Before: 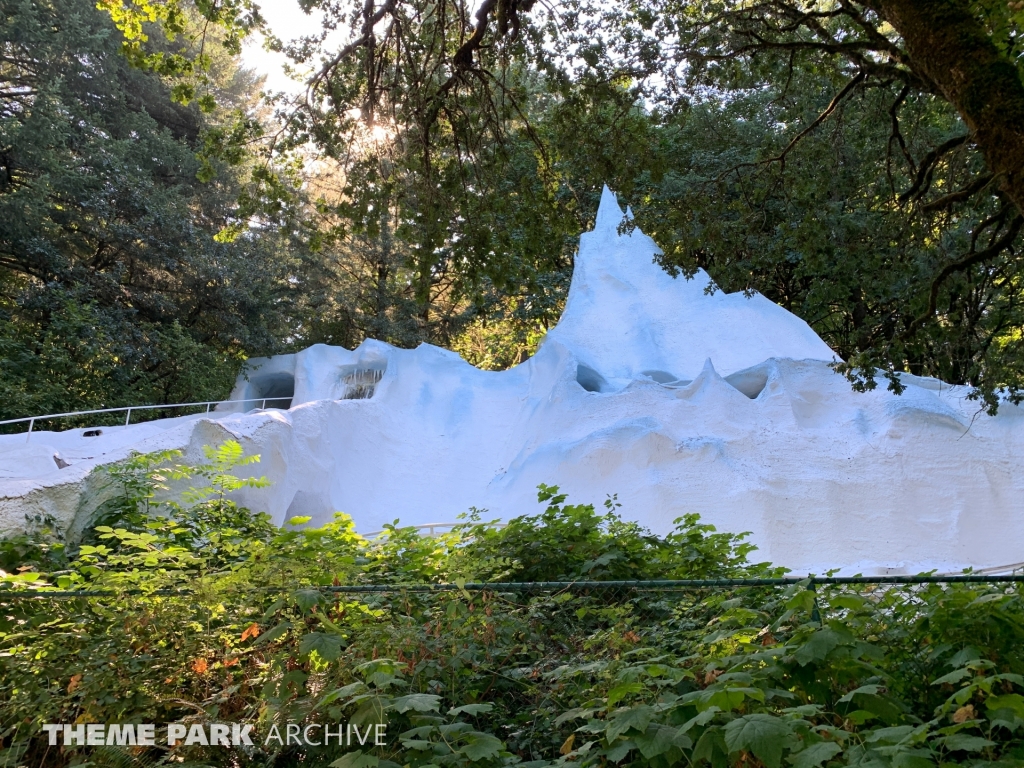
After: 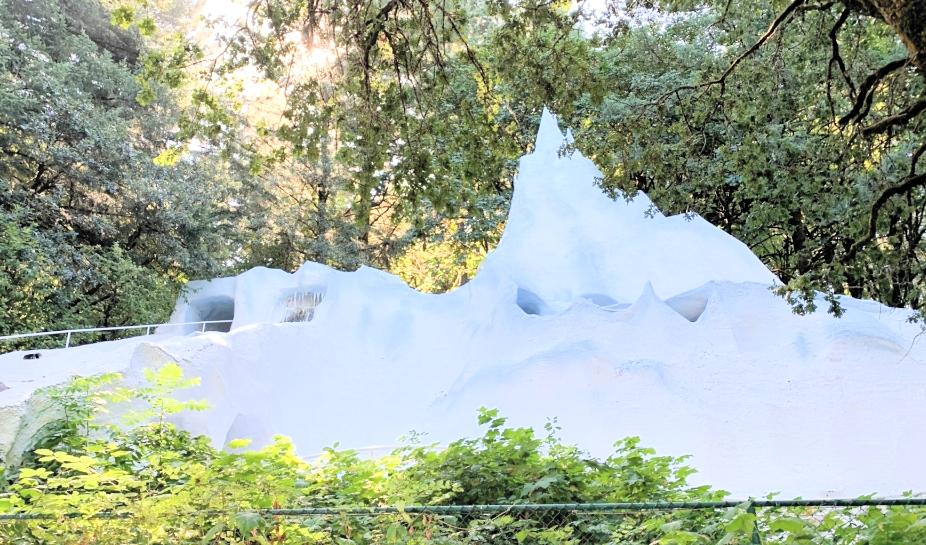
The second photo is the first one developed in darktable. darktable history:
exposure: black level correction 0, exposure 1.199 EV, compensate highlight preservation false
levels: mode automatic
local contrast: mode bilateral grid, contrast 21, coarseness 50, detail 144%, midtone range 0.2
crop: left 5.88%, top 10.028%, right 3.654%, bottom 18.893%
filmic rgb: black relative exposure -6.98 EV, white relative exposure 5.64 EV, hardness 2.86
contrast brightness saturation: brightness 0.273
